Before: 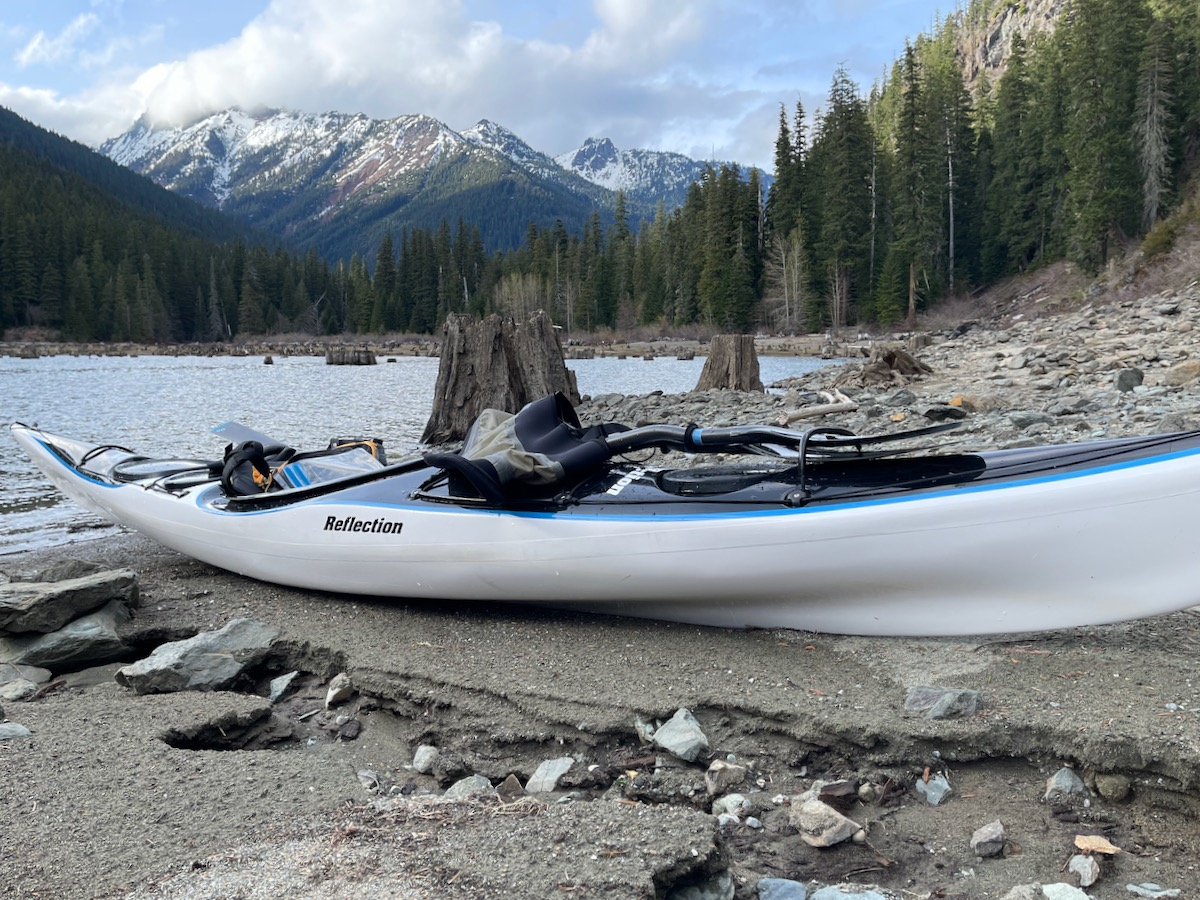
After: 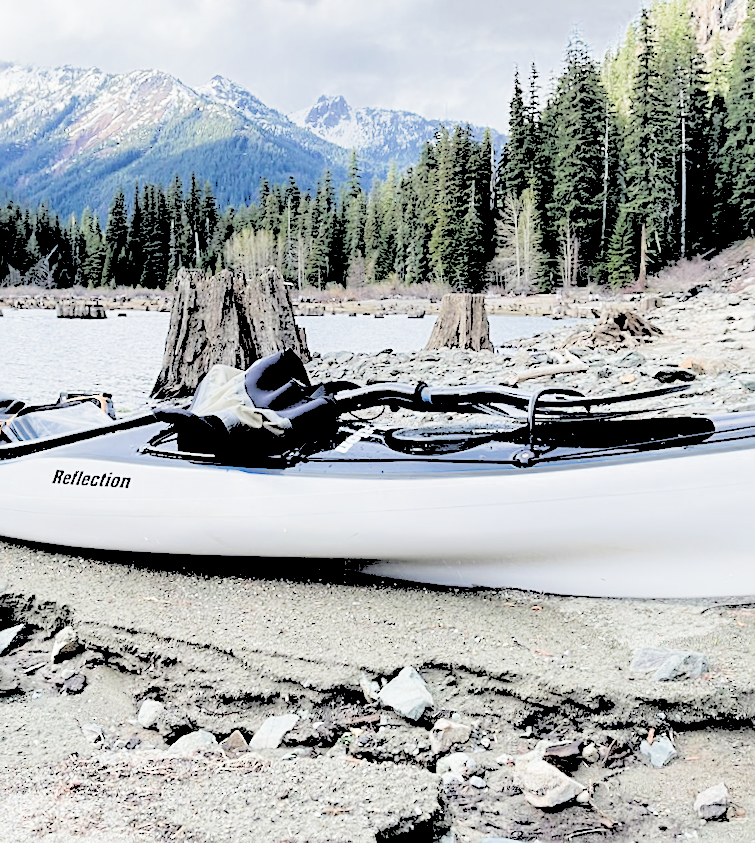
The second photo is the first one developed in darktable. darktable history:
shadows and highlights: shadows 37.27, highlights -28.18, soften with gaussian
rgb levels: levels [[0.027, 0.429, 0.996], [0, 0.5, 1], [0, 0.5, 1]]
sharpen: amount 0.575
rotate and perspective: rotation 0.8°, automatic cropping off
crop and rotate: left 22.918%, top 5.629%, right 14.711%, bottom 2.247%
filmic rgb: middle gray luminance 4.29%, black relative exposure -13 EV, white relative exposure 5 EV, threshold 6 EV, target black luminance 0%, hardness 5.19, latitude 59.69%, contrast 0.767, highlights saturation mix 5%, shadows ↔ highlights balance 25.95%, add noise in highlights 0, color science v3 (2019), use custom middle-gray values true, iterations of high-quality reconstruction 0, contrast in highlights soft, enable highlight reconstruction true
